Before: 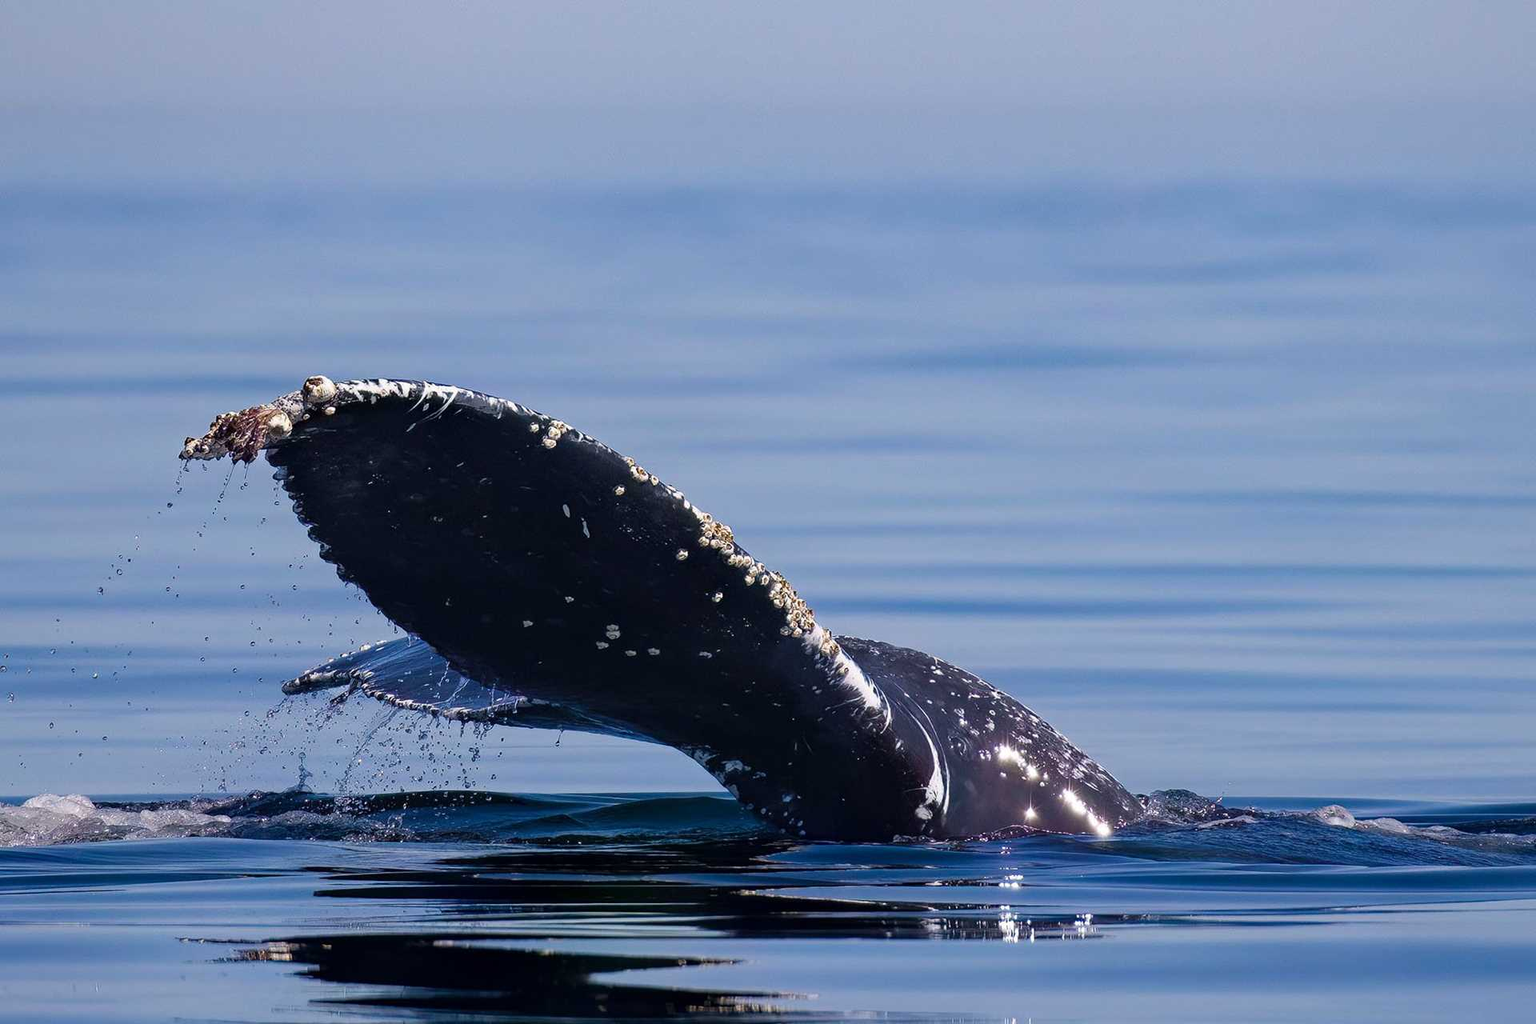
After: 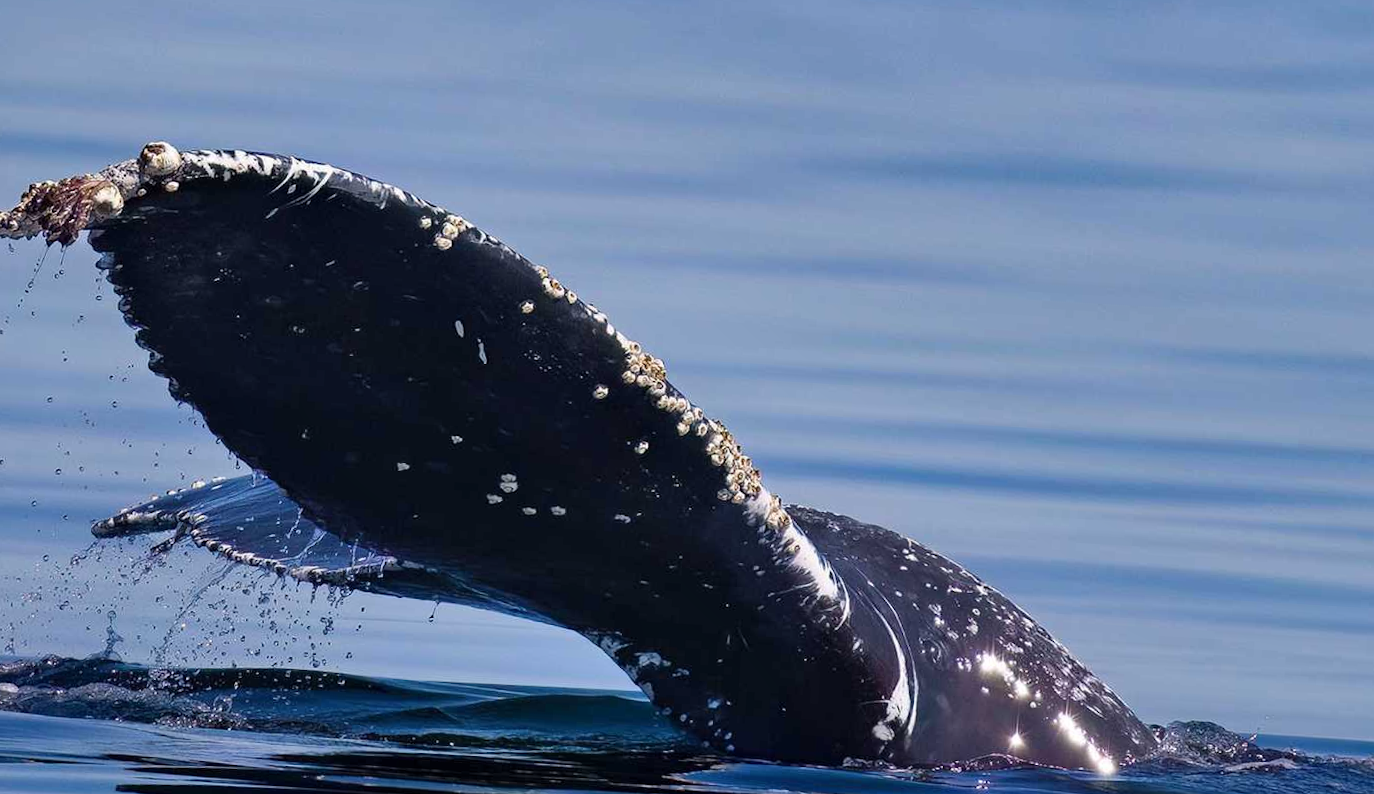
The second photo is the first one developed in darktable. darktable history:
shadows and highlights: shadows 40, highlights -54, highlights color adjustment 46%, low approximation 0.01, soften with gaussian
crop and rotate: angle -3.37°, left 9.79%, top 20.73%, right 12.42%, bottom 11.82%
